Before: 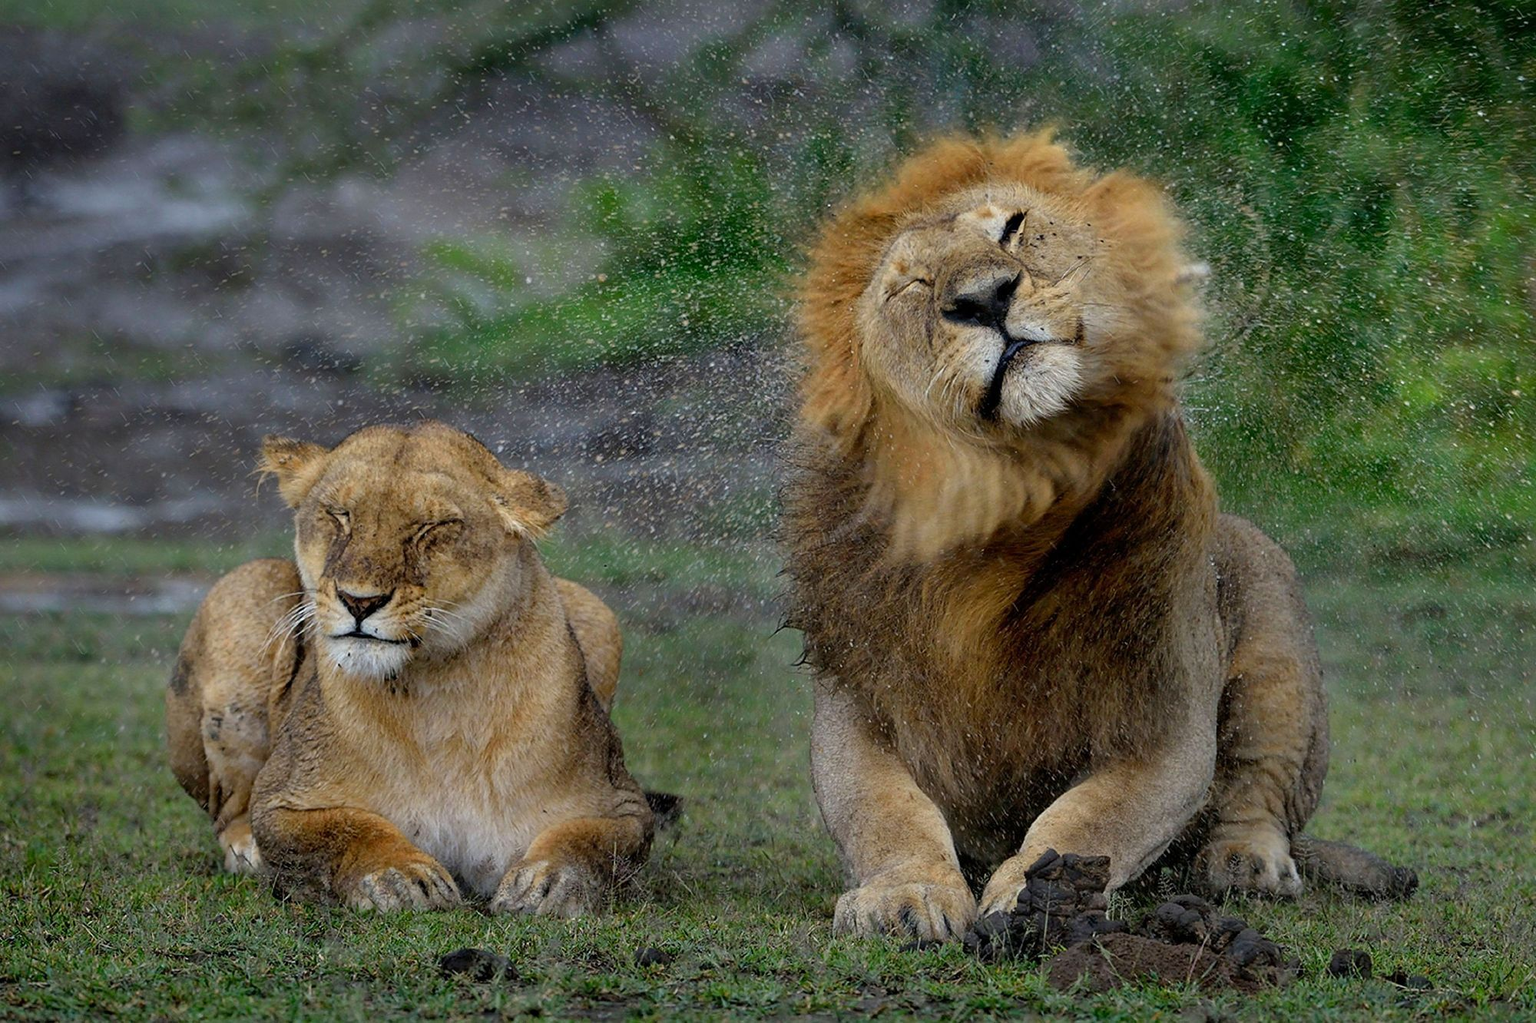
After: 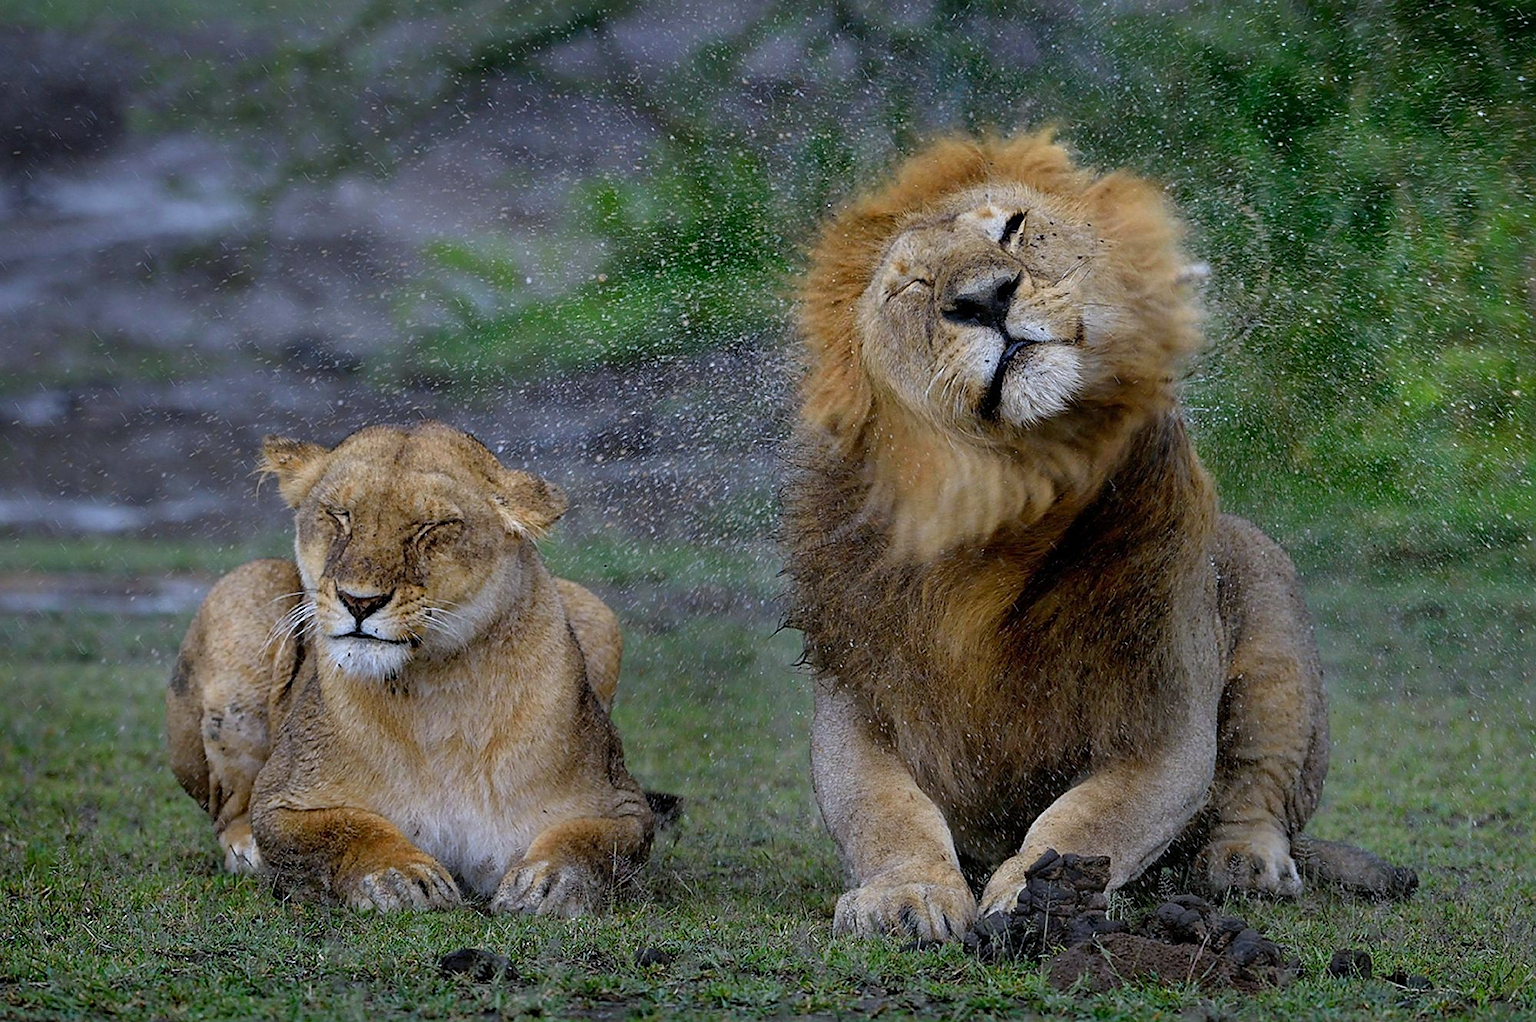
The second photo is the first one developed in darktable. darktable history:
sharpen: radius 1.864, amount 0.398, threshold 1.271
white balance: red 0.967, blue 1.119, emerald 0.756
